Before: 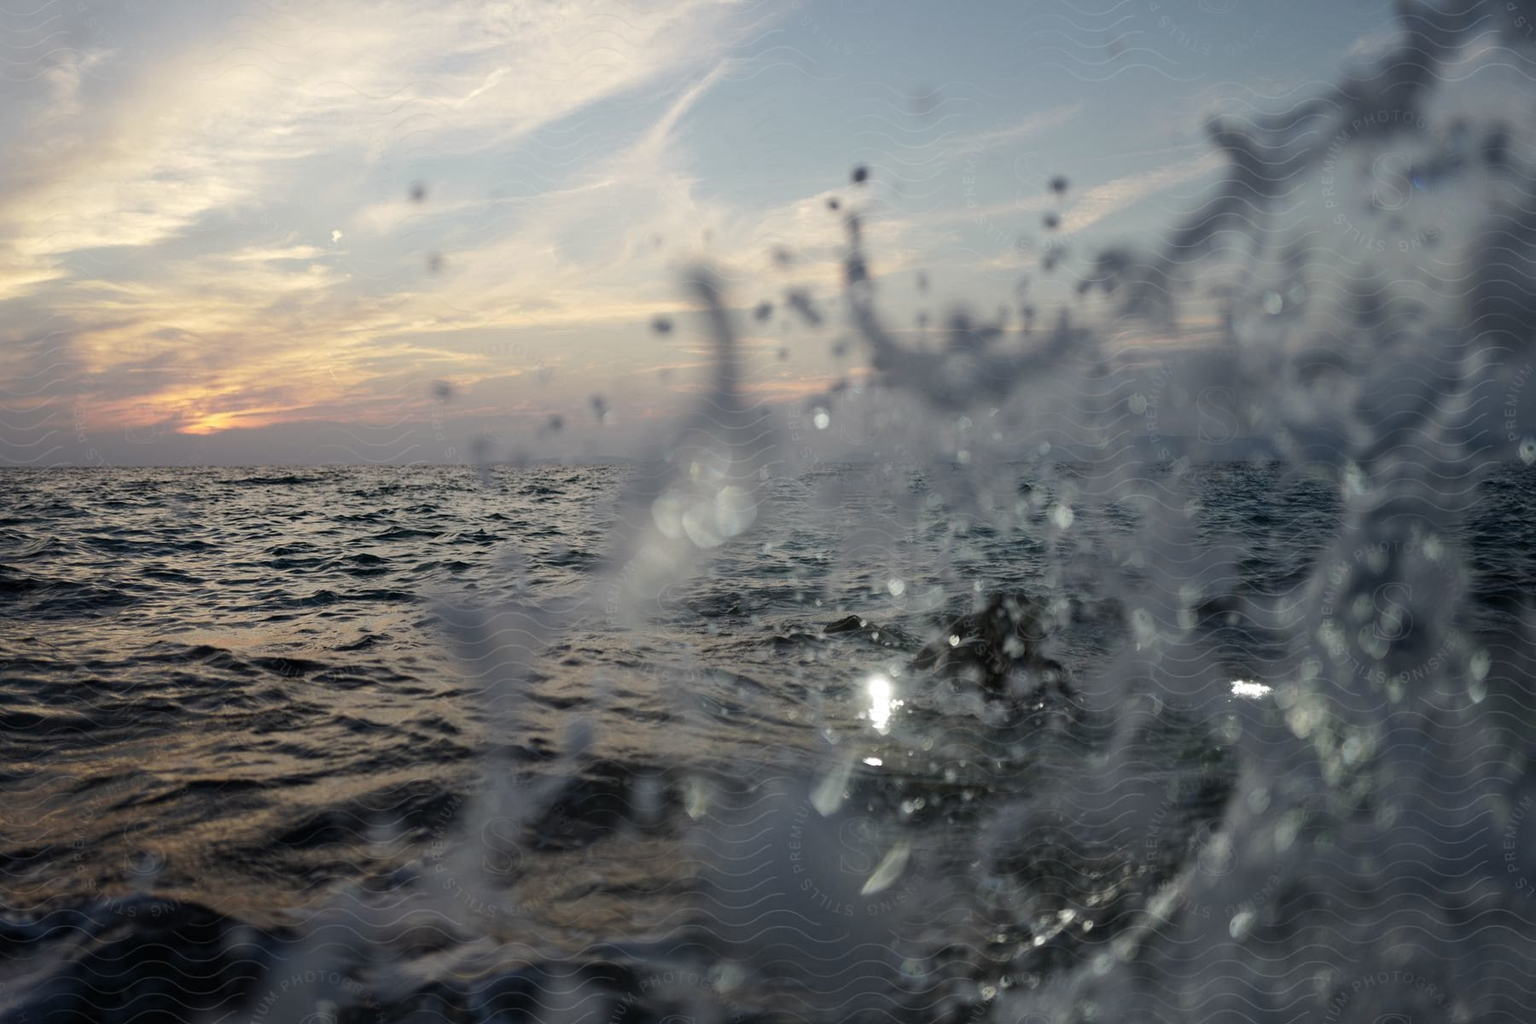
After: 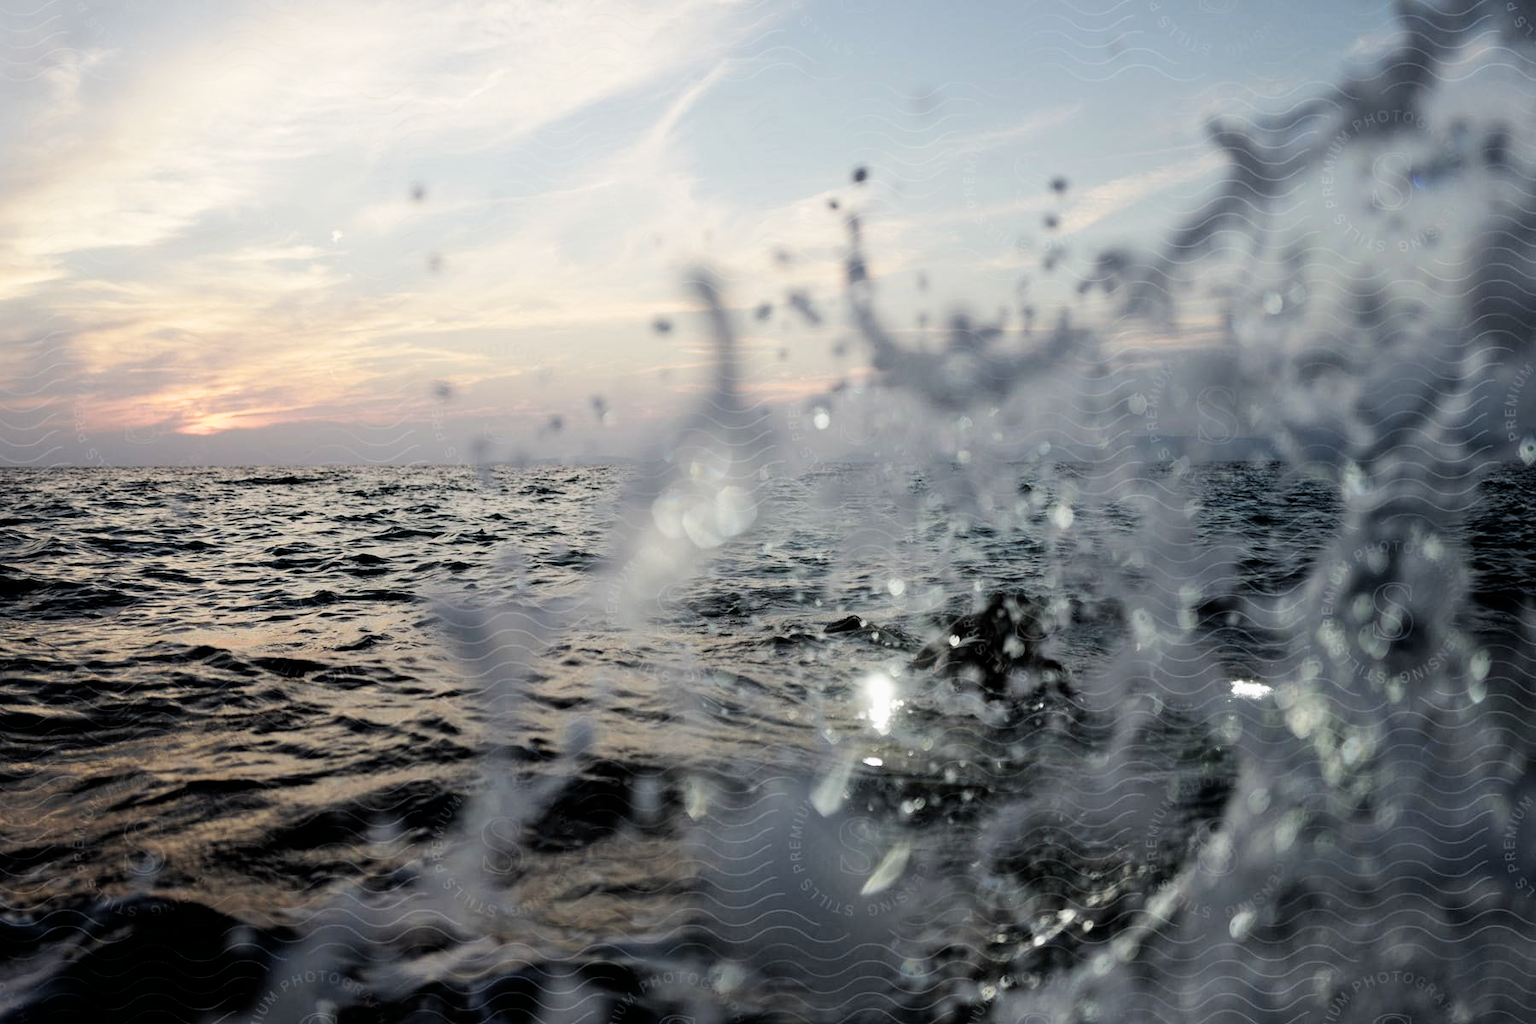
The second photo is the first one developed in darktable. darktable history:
exposure: black level correction 0.001, exposure 0.675 EV, compensate highlight preservation false
filmic rgb: black relative exposure -5 EV, white relative exposure 3.5 EV, hardness 3.19, contrast 1.2, highlights saturation mix -50%
